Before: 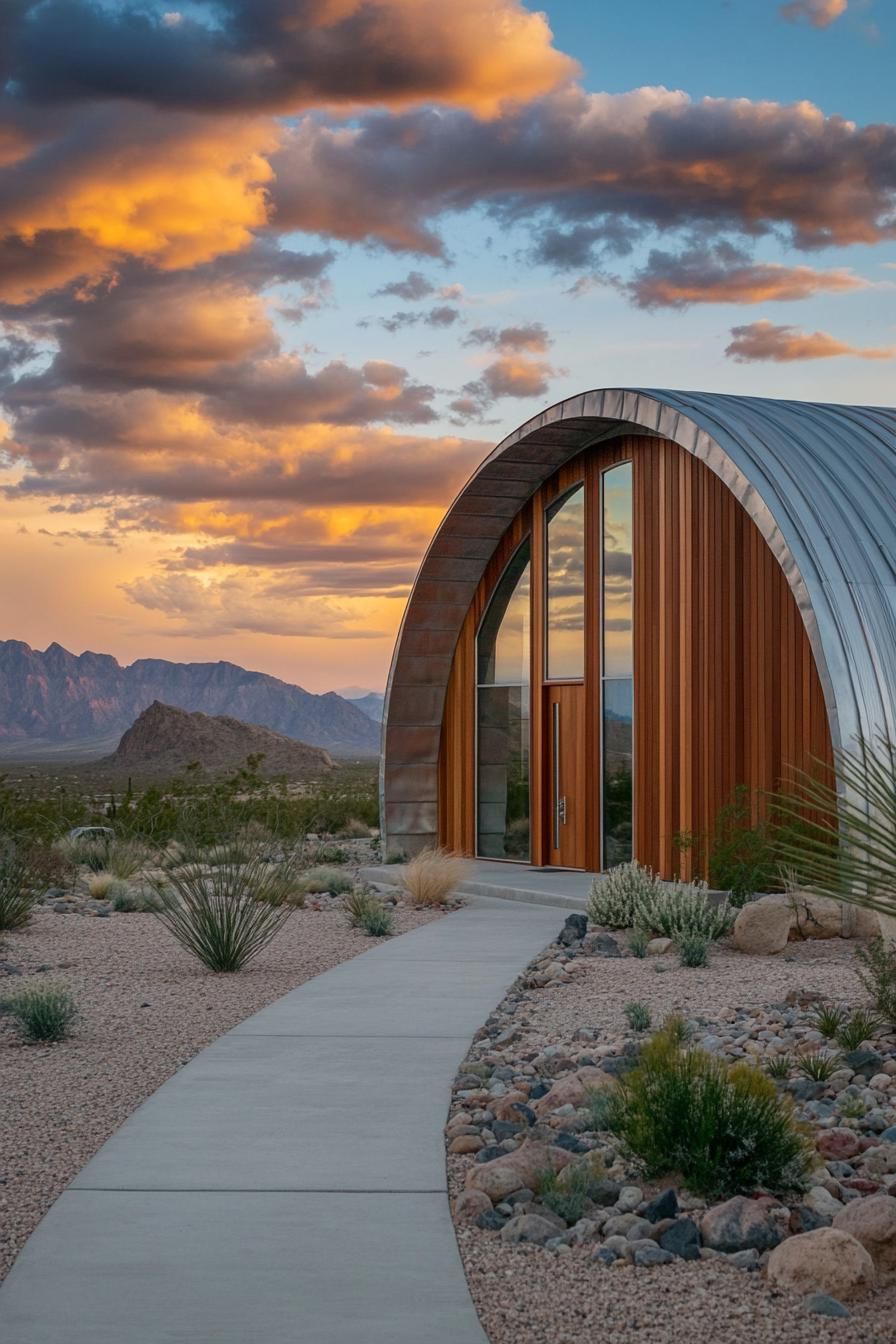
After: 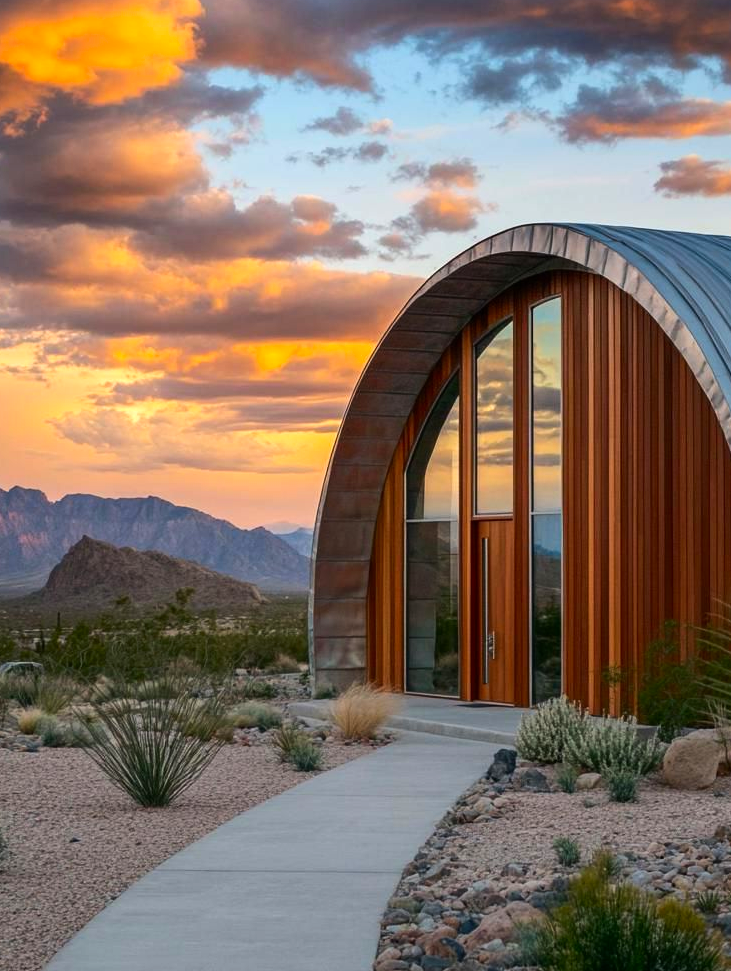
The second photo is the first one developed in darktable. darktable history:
crop: left 7.93%, top 12.306%, right 10.425%, bottom 15.407%
tone equalizer: -8 EV -0.425 EV, -7 EV -0.381 EV, -6 EV -0.371 EV, -5 EV -0.239 EV, -3 EV 0.251 EV, -2 EV 0.351 EV, -1 EV 0.395 EV, +0 EV 0.41 EV, edges refinement/feathering 500, mask exposure compensation -1.57 EV, preserve details no
color correction: highlights b* 0.053, saturation 1.28
